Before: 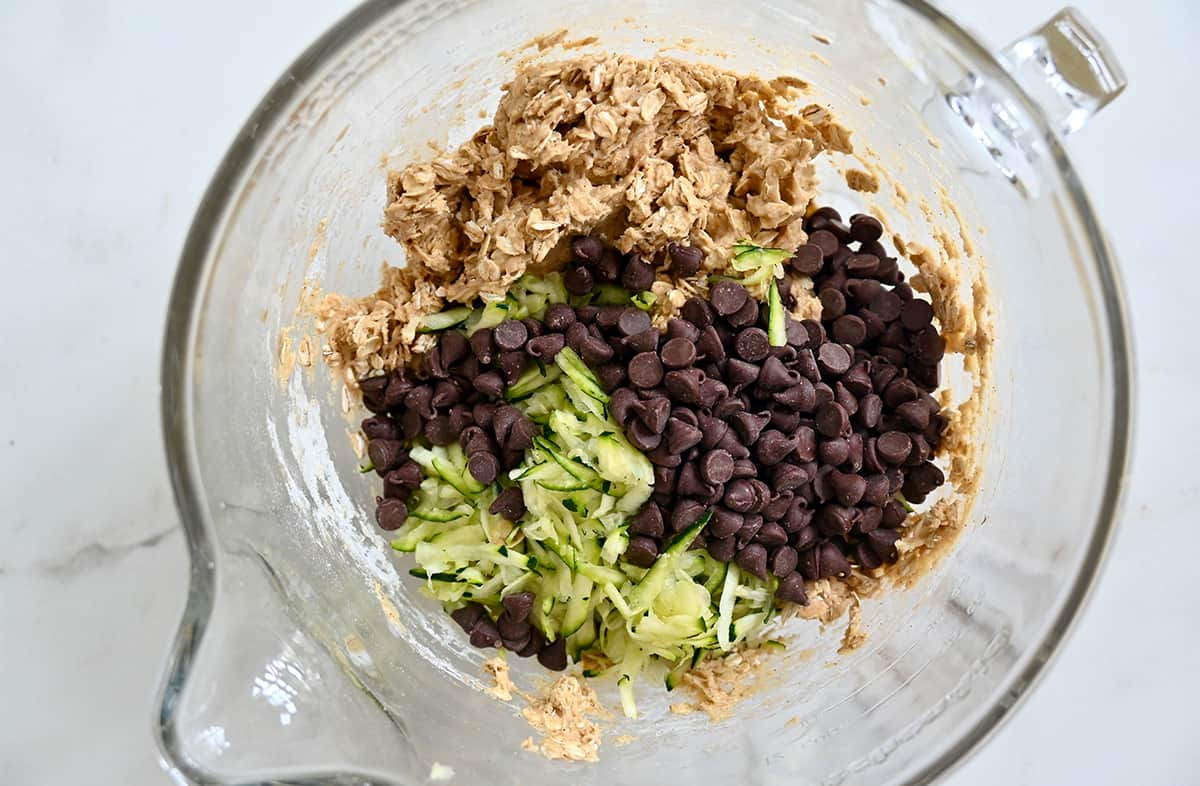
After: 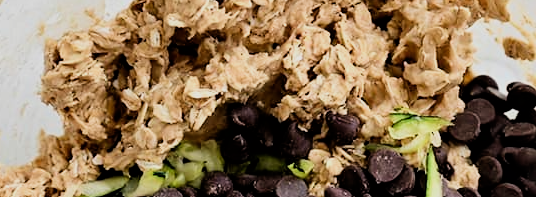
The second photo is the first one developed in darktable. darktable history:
filmic rgb: black relative exposure -5 EV, hardness 2.88, contrast 1.3, highlights saturation mix -10%
crop: left 28.64%, top 16.832%, right 26.637%, bottom 58.055%
white balance: emerald 1
